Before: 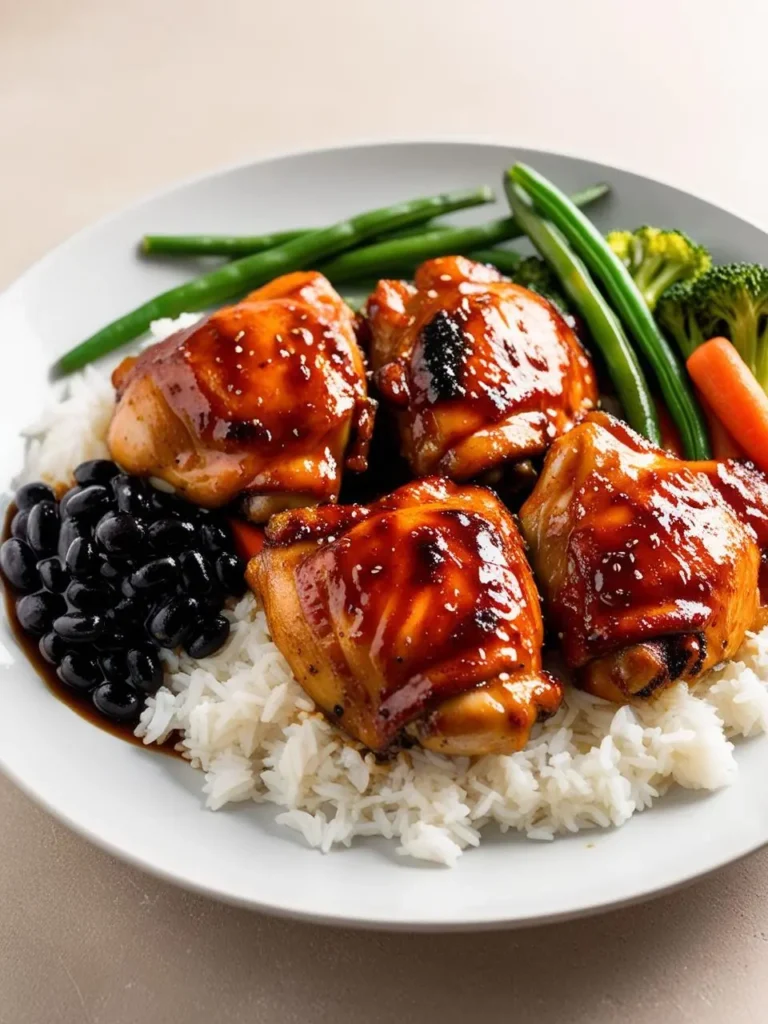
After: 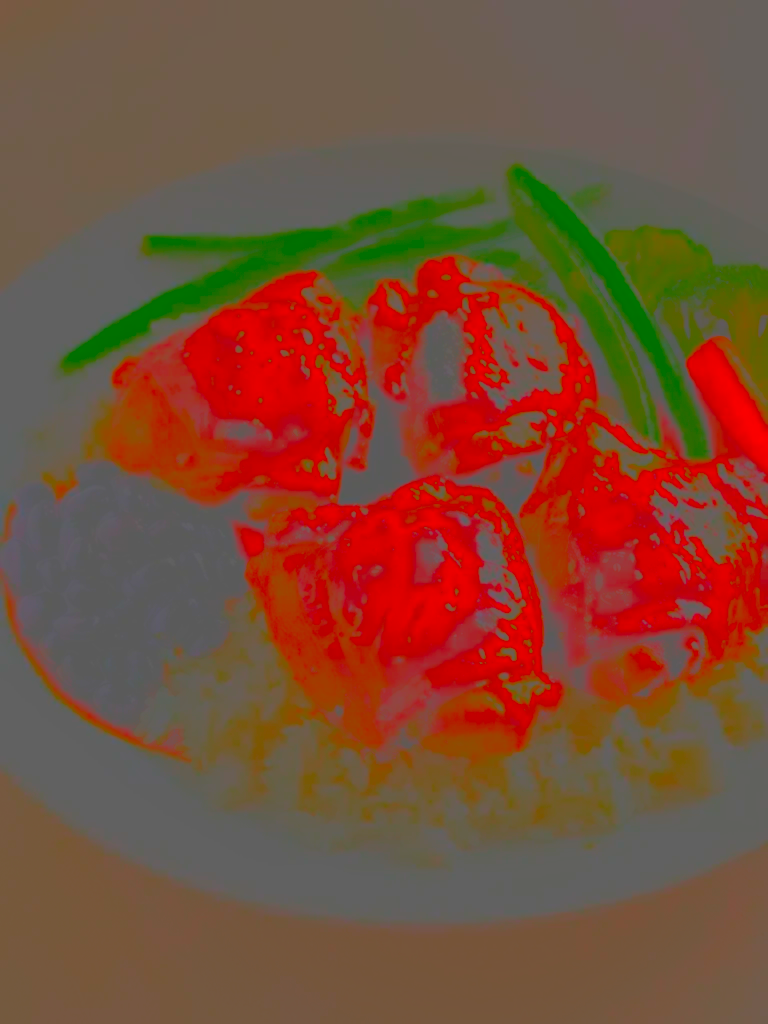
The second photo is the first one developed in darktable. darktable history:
contrast brightness saturation: contrast -0.973, brightness -0.164, saturation 0.737
